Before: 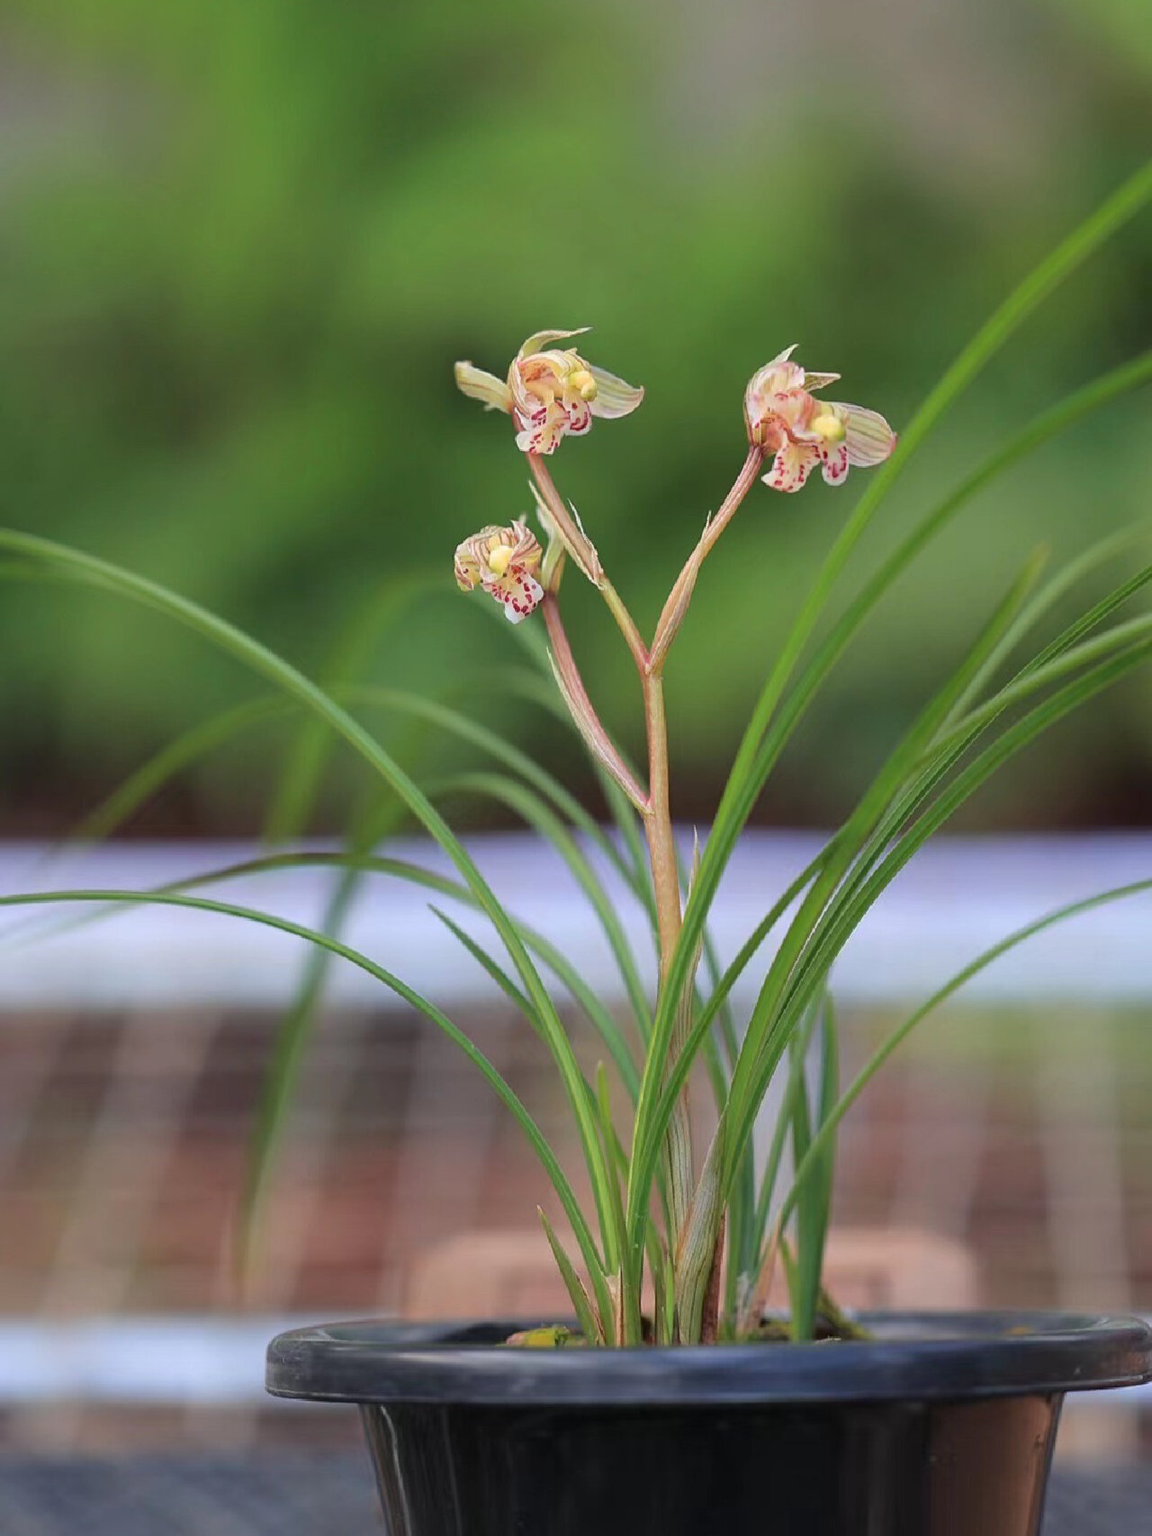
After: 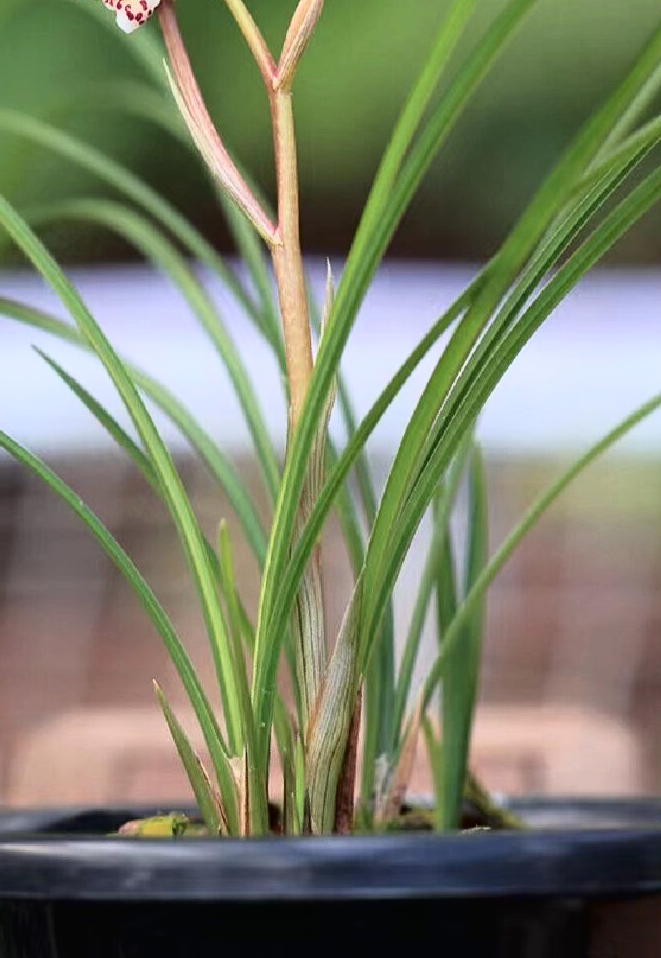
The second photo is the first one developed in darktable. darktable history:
crop: left 34.734%, top 38.68%, right 13.551%, bottom 5.141%
tone curve: curves: ch0 [(0.016, 0.011) (0.084, 0.026) (0.469, 0.508) (0.721, 0.862) (1, 1)], color space Lab, independent channels, preserve colors none
